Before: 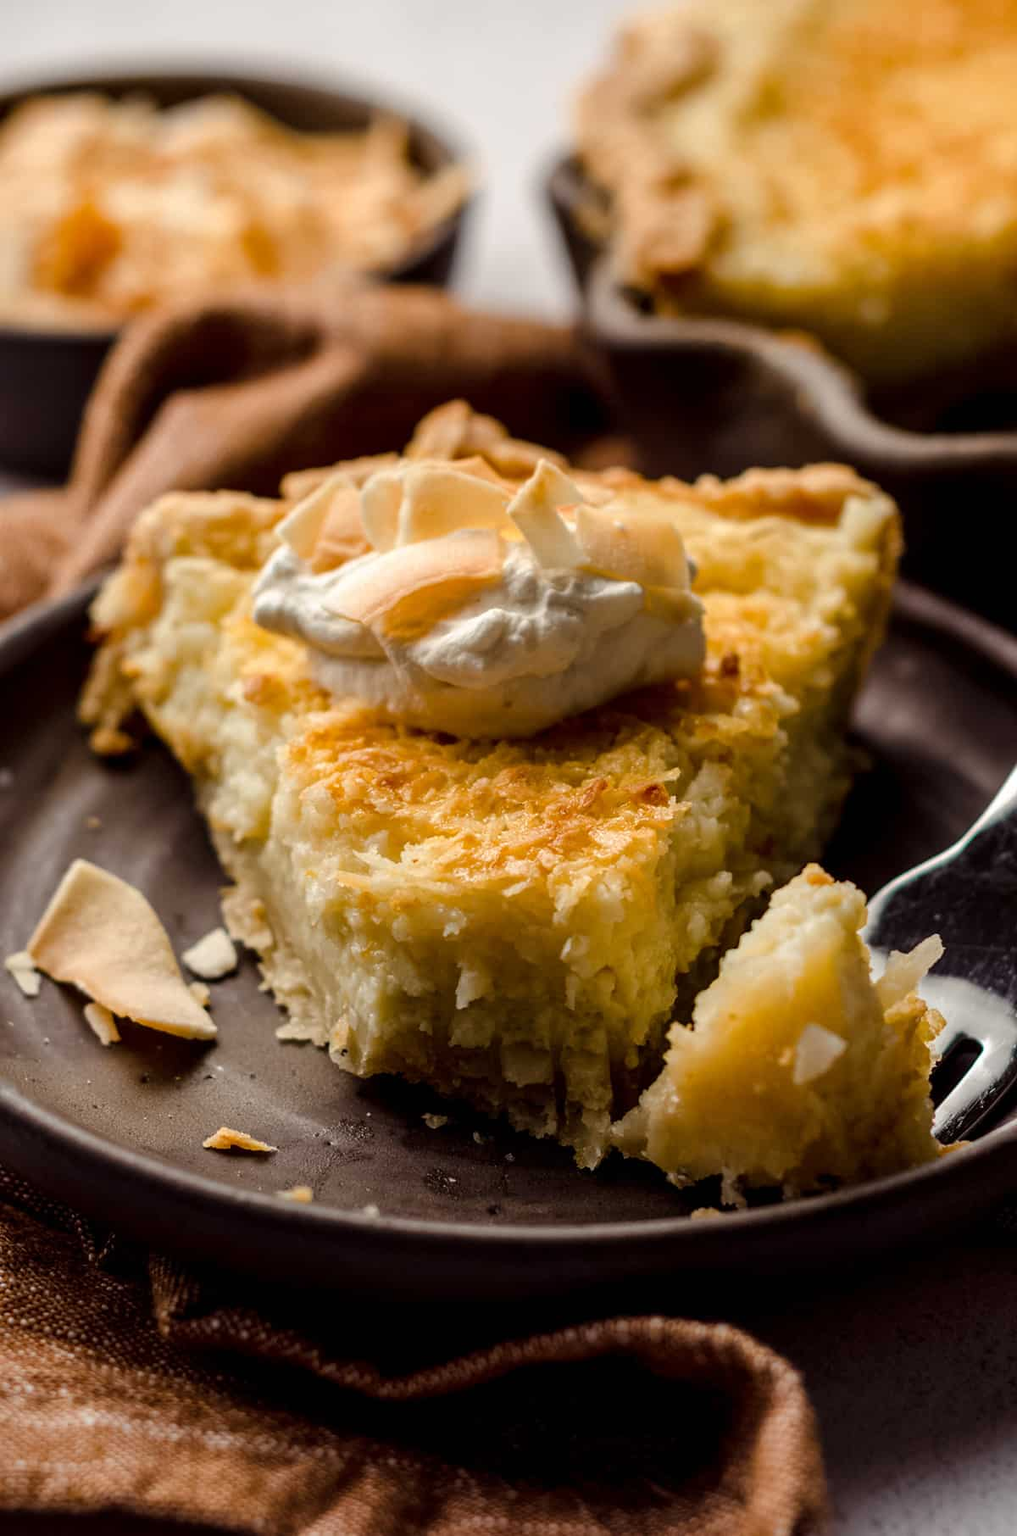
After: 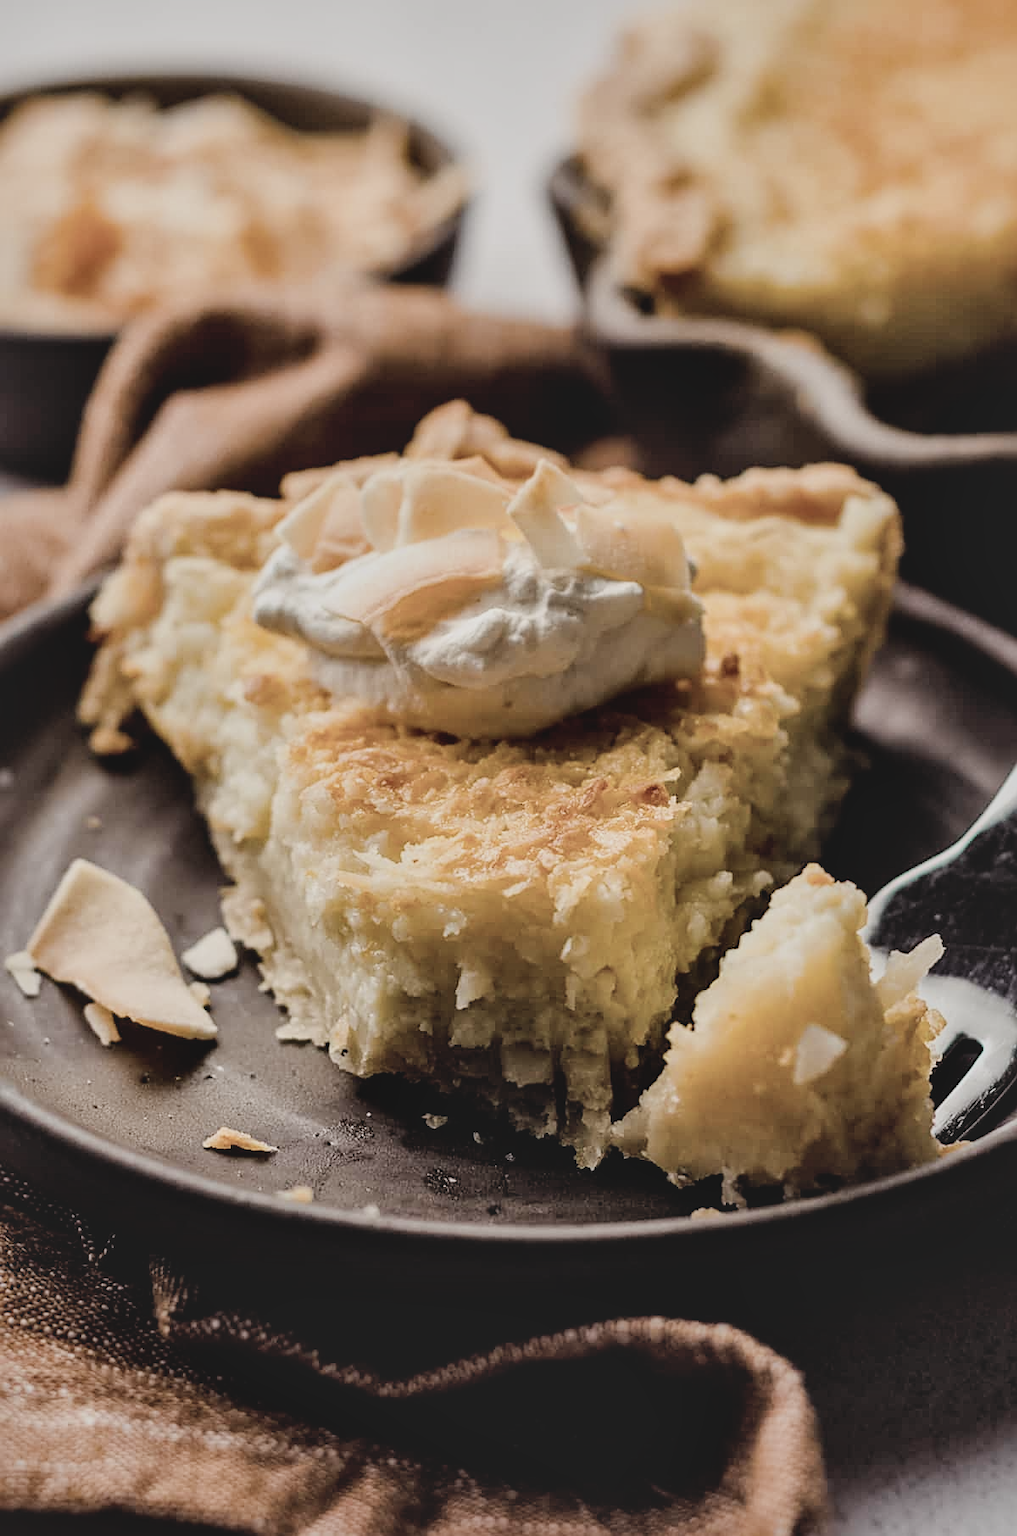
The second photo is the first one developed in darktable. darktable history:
local contrast: mode bilateral grid, contrast 25, coarseness 59, detail 151%, midtone range 0.2
exposure: black level correction 0, exposure 0.703 EV, compensate highlight preservation false
filmic rgb: black relative exposure -7.65 EV, white relative exposure 4.56 EV, hardness 3.61
sharpen: on, module defaults
contrast brightness saturation: contrast -0.244, saturation -0.421
